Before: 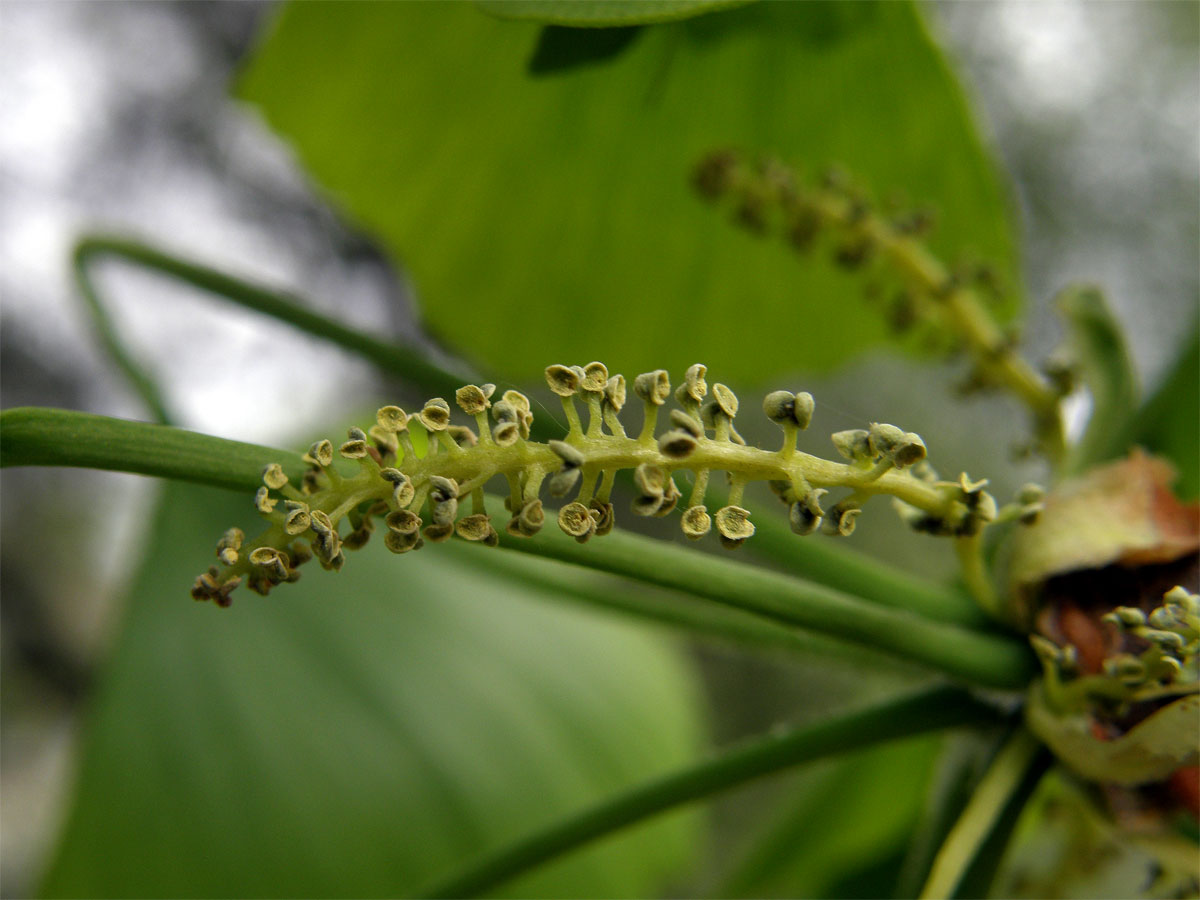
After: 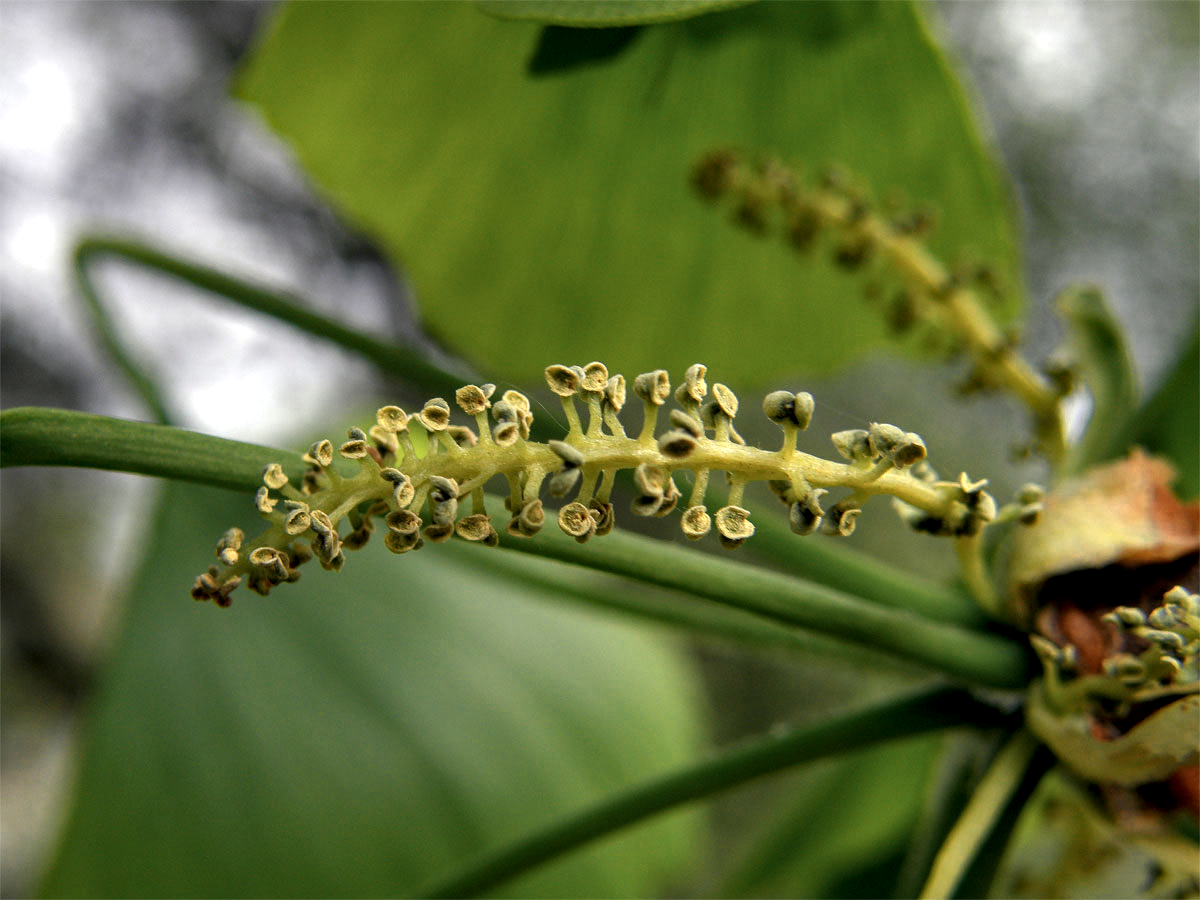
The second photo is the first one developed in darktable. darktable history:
haze removal: compatibility mode true, adaptive false
color zones: curves: ch0 [(0.018, 0.548) (0.197, 0.654) (0.425, 0.447) (0.605, 0.658) (0.732, 0.579)]; ch1 [(0.105, 0.531) (0.224, 0.531) (0.386, 0.39) (0.618, 0.456) (0.732, 0.456) (0.956, 0.421)]; ch2 [(0.039, 0.583) (0.215, 0.465) (0.399, 0.544) (0.465, 0.548) (0.614, 0.447) (0.724, 0.43) (0.882, 0.623) (0.956, 0.632)]
local contrast: on, module defaults
